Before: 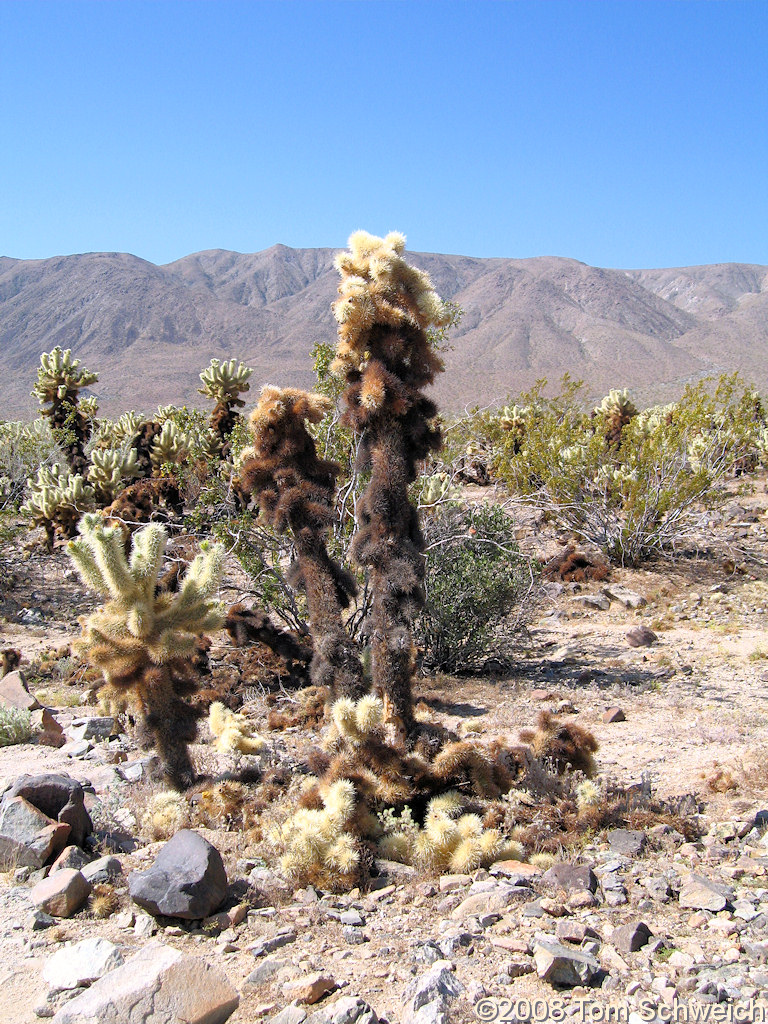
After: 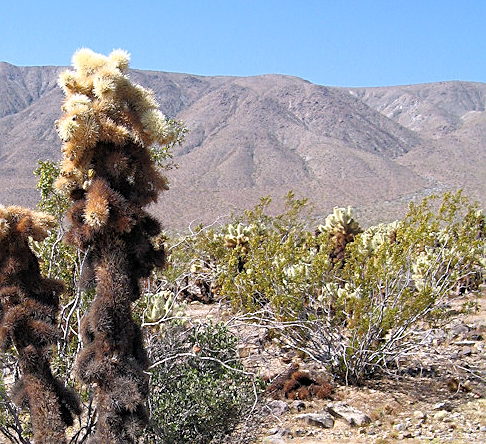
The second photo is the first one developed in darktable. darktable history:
crop: left 36.05%, top 17.811%, right 0.571%, bottom 38.769%
sharpen: on, module defaults
